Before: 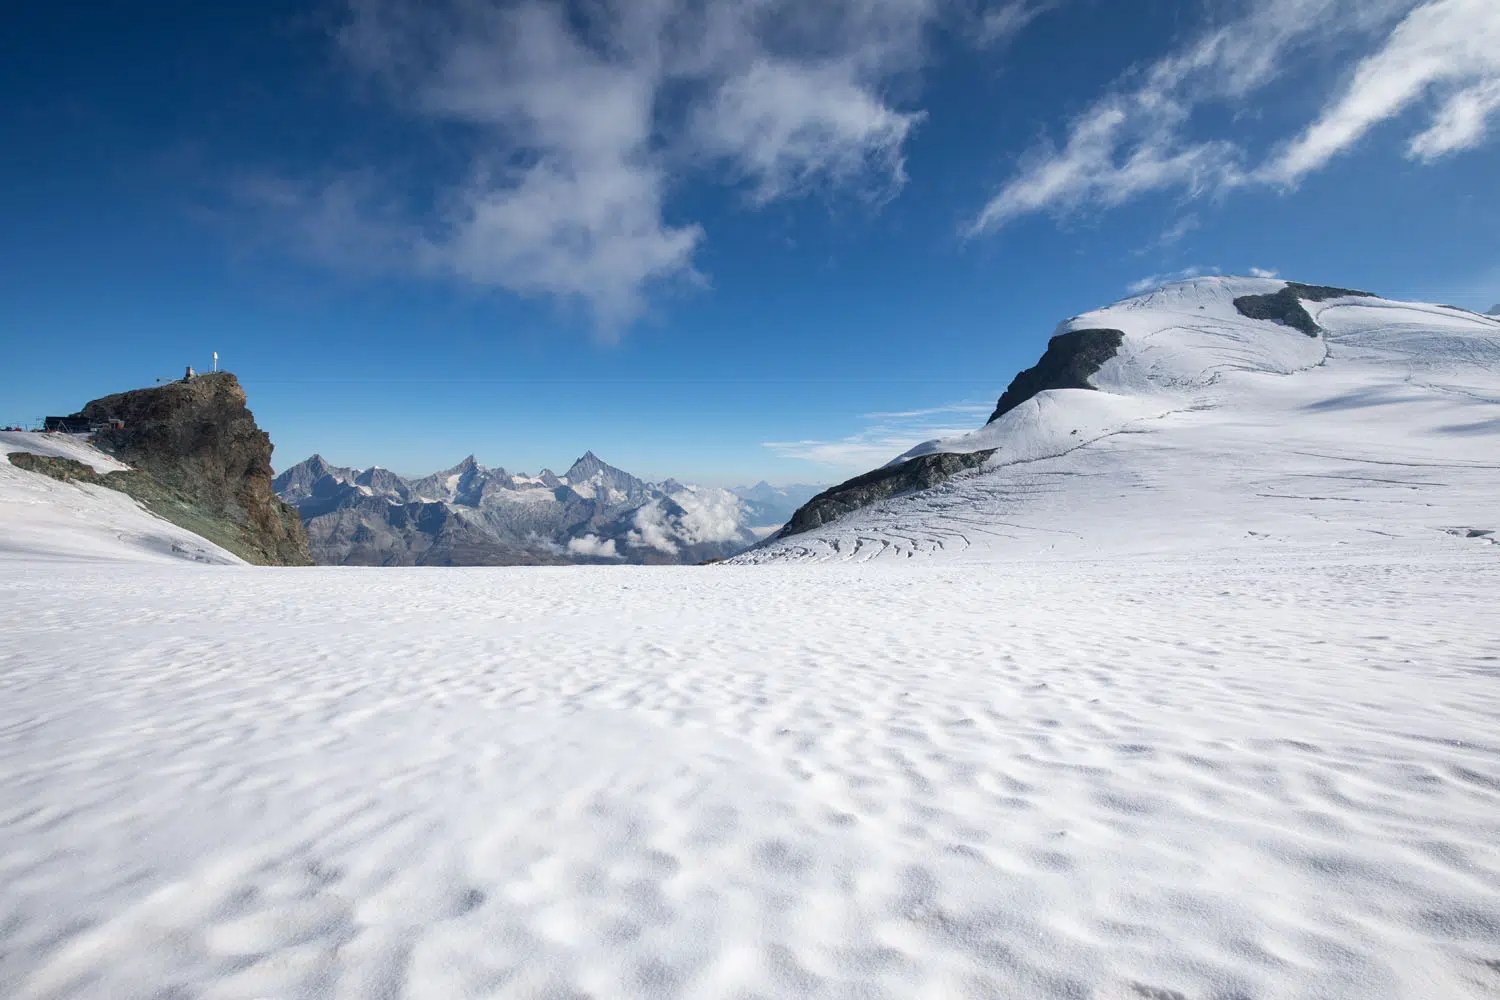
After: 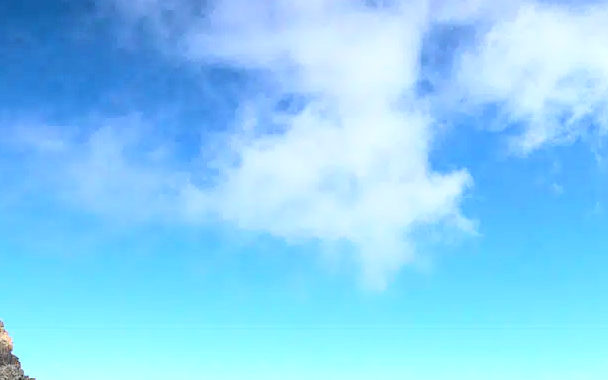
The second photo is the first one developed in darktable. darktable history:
base curve: curves: ch0 [(0, 0.003) (0.001, 0.002) (0.006, 0.004) (0.02, 0.022) (0.048, 0.086) (0.094, 0.234) (0.162, 0.431) (0.258, 0.629) (0.385, 0.8) (0.548, 0.918) (0.751, 0.988) (1, 1)]
exposure: exposure 0.647 EV, compensate exposure bias true, compensate highlight preservation false
crop: left 15.535%, top 5.462%, right 43.922%, bottom 56.511%
